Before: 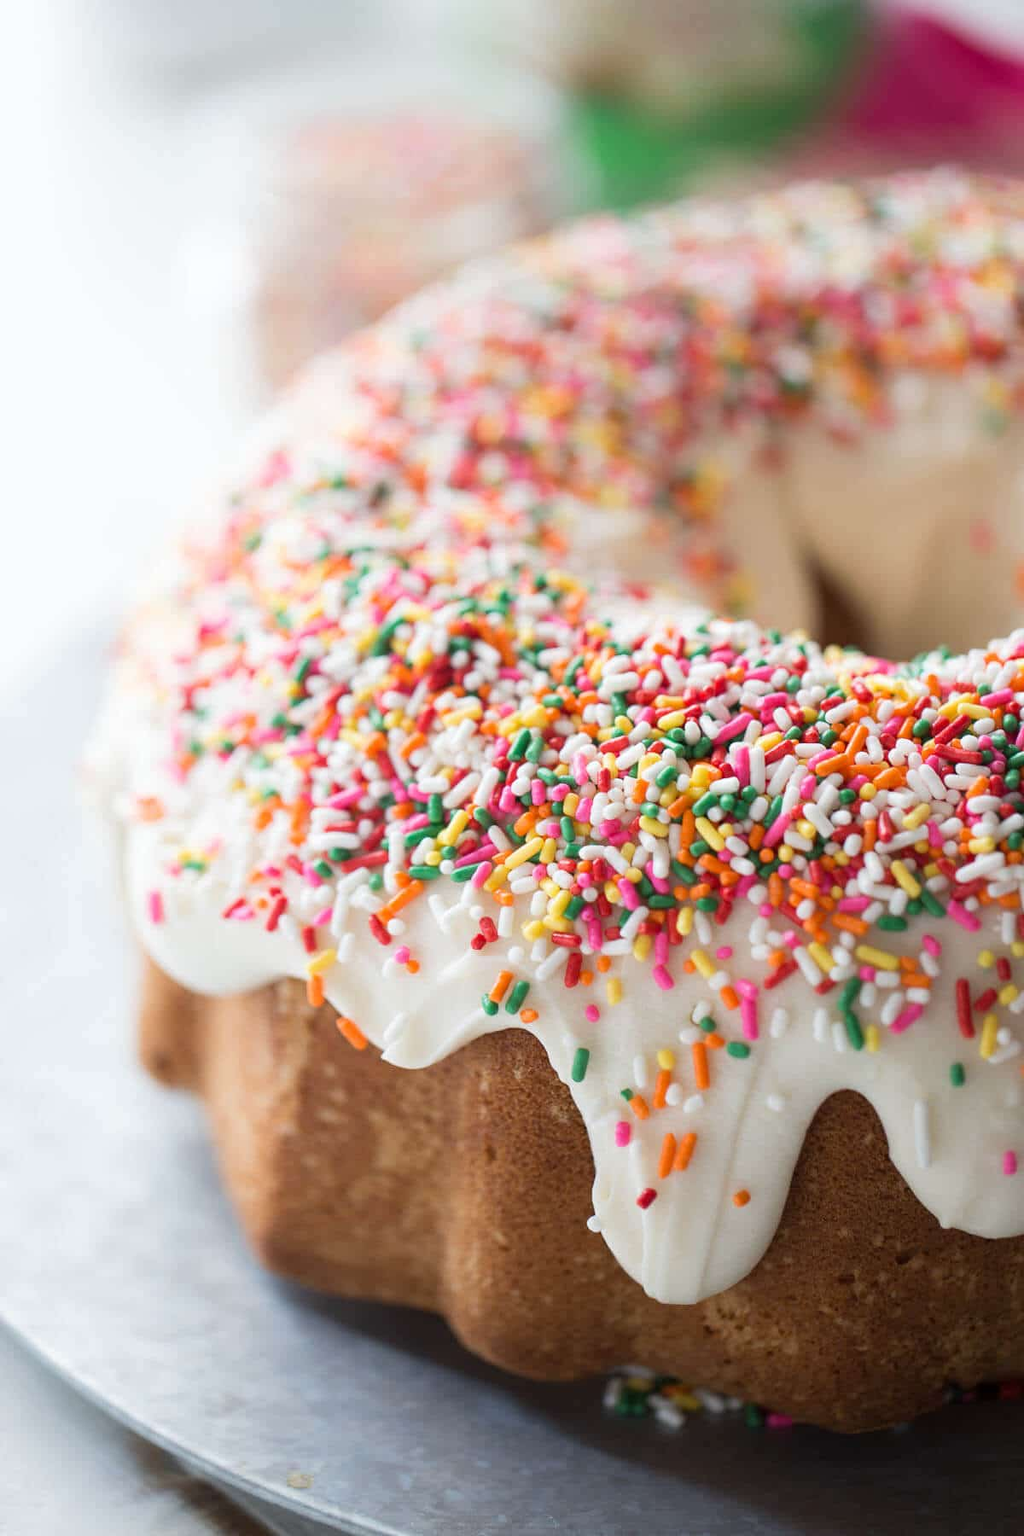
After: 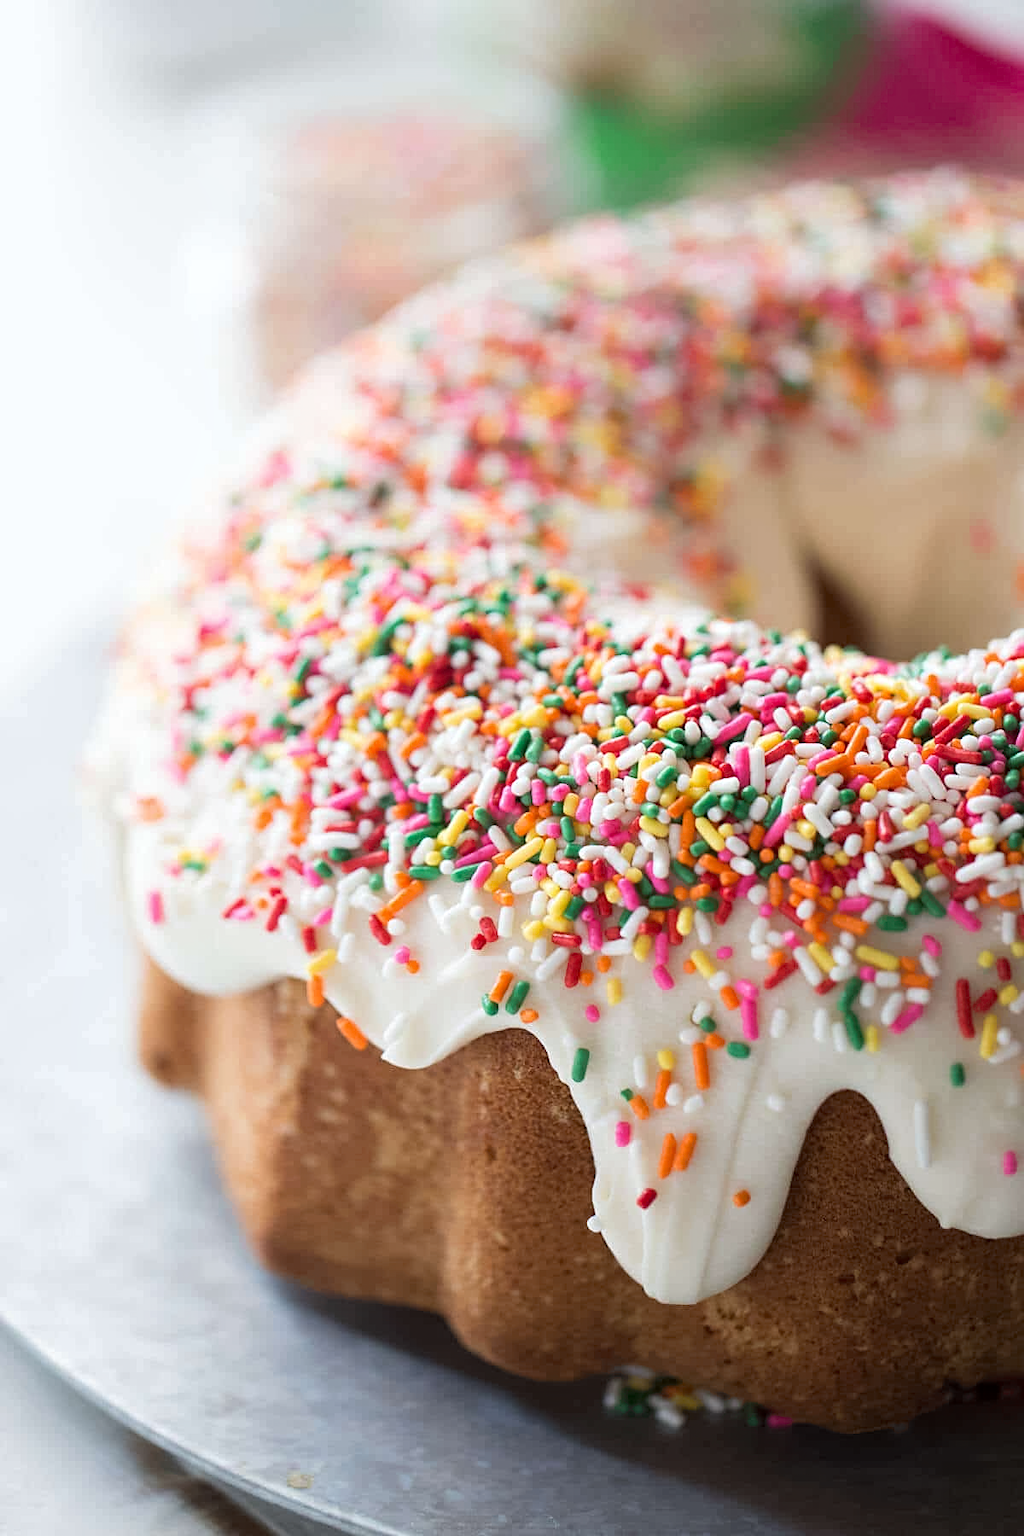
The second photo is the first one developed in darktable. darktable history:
contrast equalizer: octaves 7, y [[0.6 ×6], [0.55 ×6], [0 ×6], [0 ×6], [0 ×6]], mix 0.15
denoise (profiled): strength 1.2, preserve shadows 0, a [-1, 0, 0], y [[0.5 ×7] ×4, [0 ×7], [0.5 ×7]], compensate highlight preservation false
sharpen: amount 0.2
raw chromatic aberrations: on, module defaults
